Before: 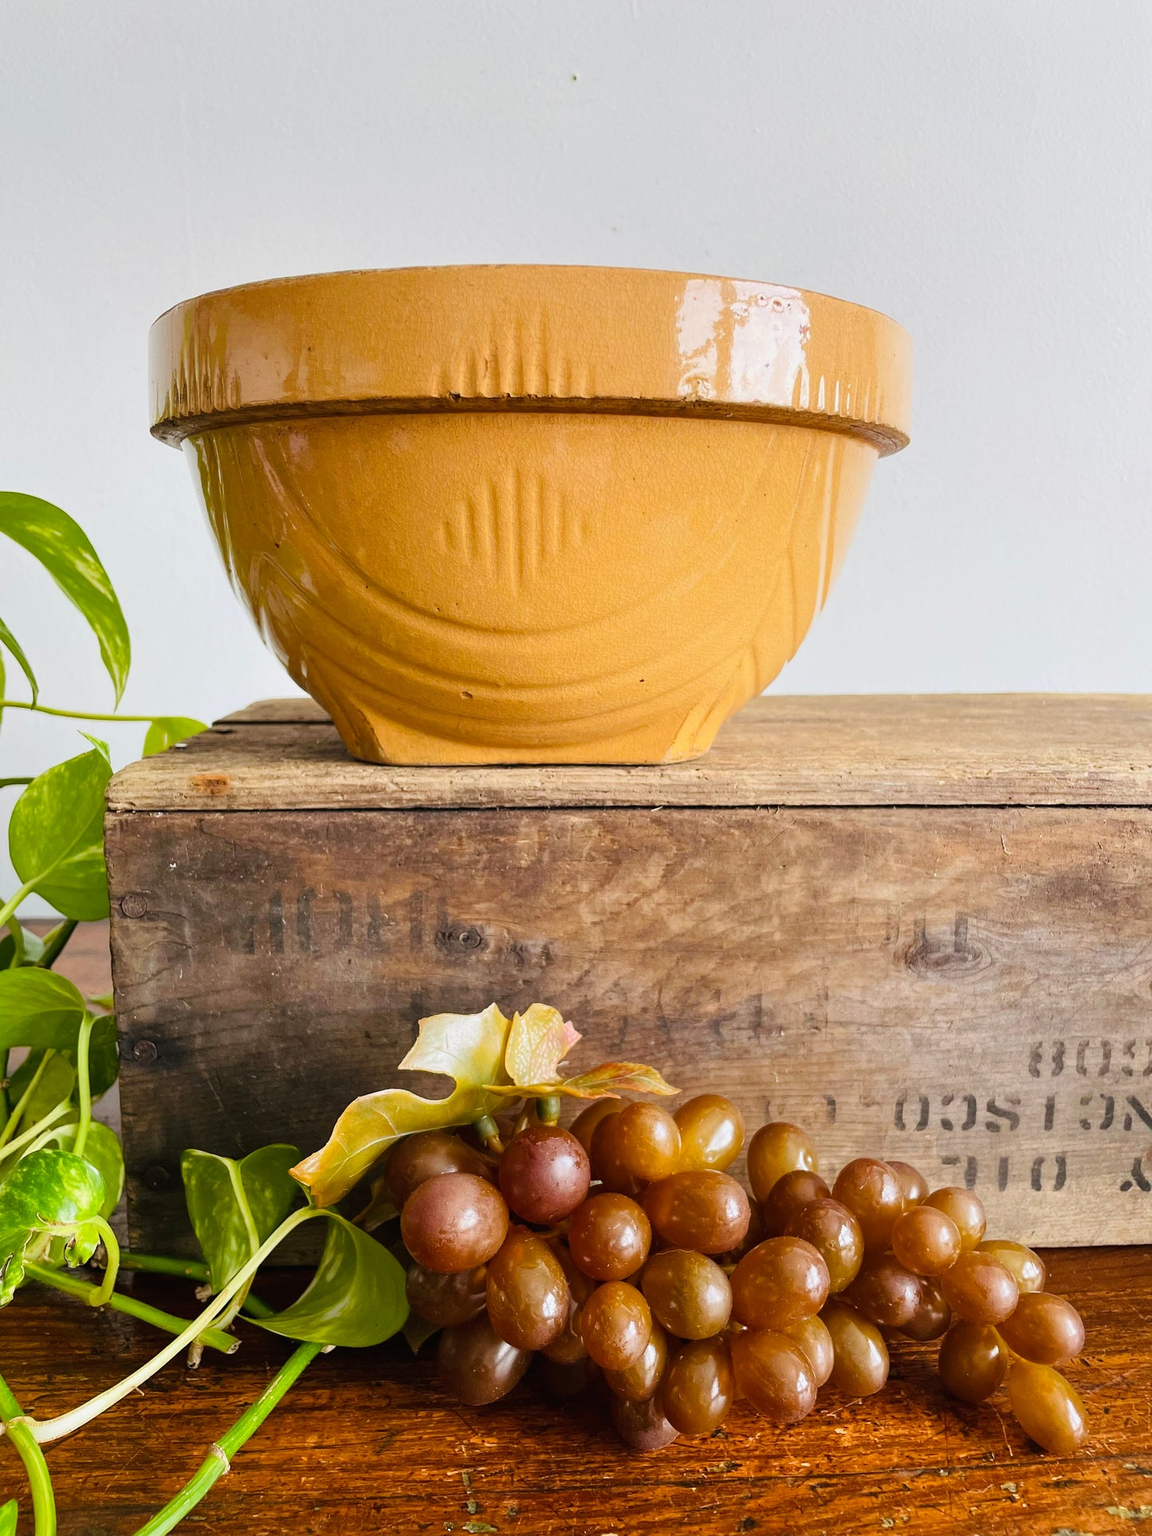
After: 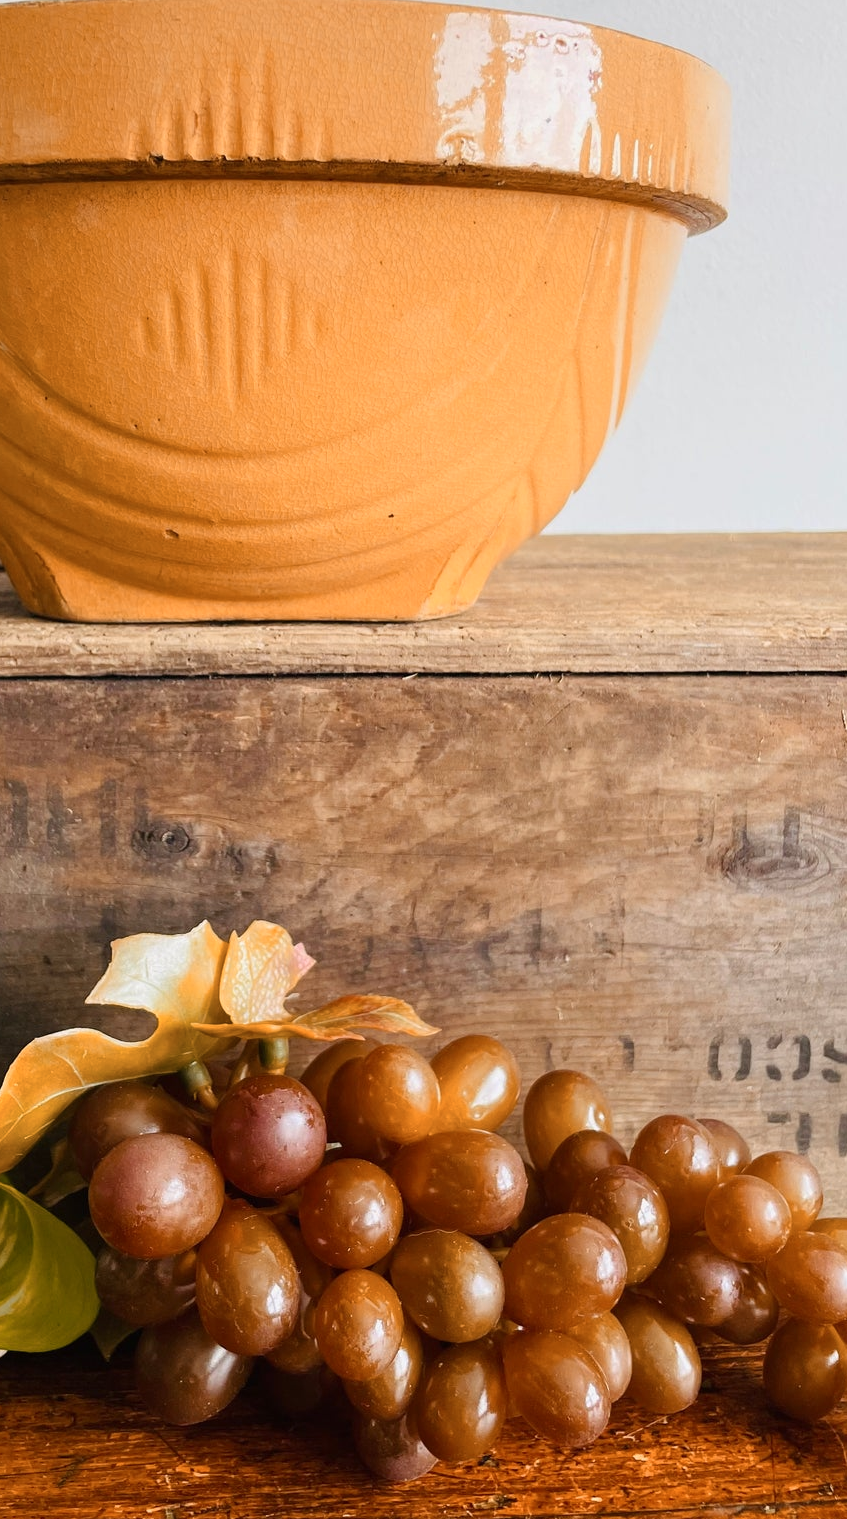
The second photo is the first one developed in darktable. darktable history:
color zones: curves: ch2 [(0, 0.5) (0.143, 0.5) (0.286, 0.416) (0.429, 0.5) (0.571, 0.5) (0.714, 0.5) (0.857, 0.5) (1, 0.5)]
crop and rotate: left 28.658%, top 17.552%, right 12.714%, bottom 3.578%
